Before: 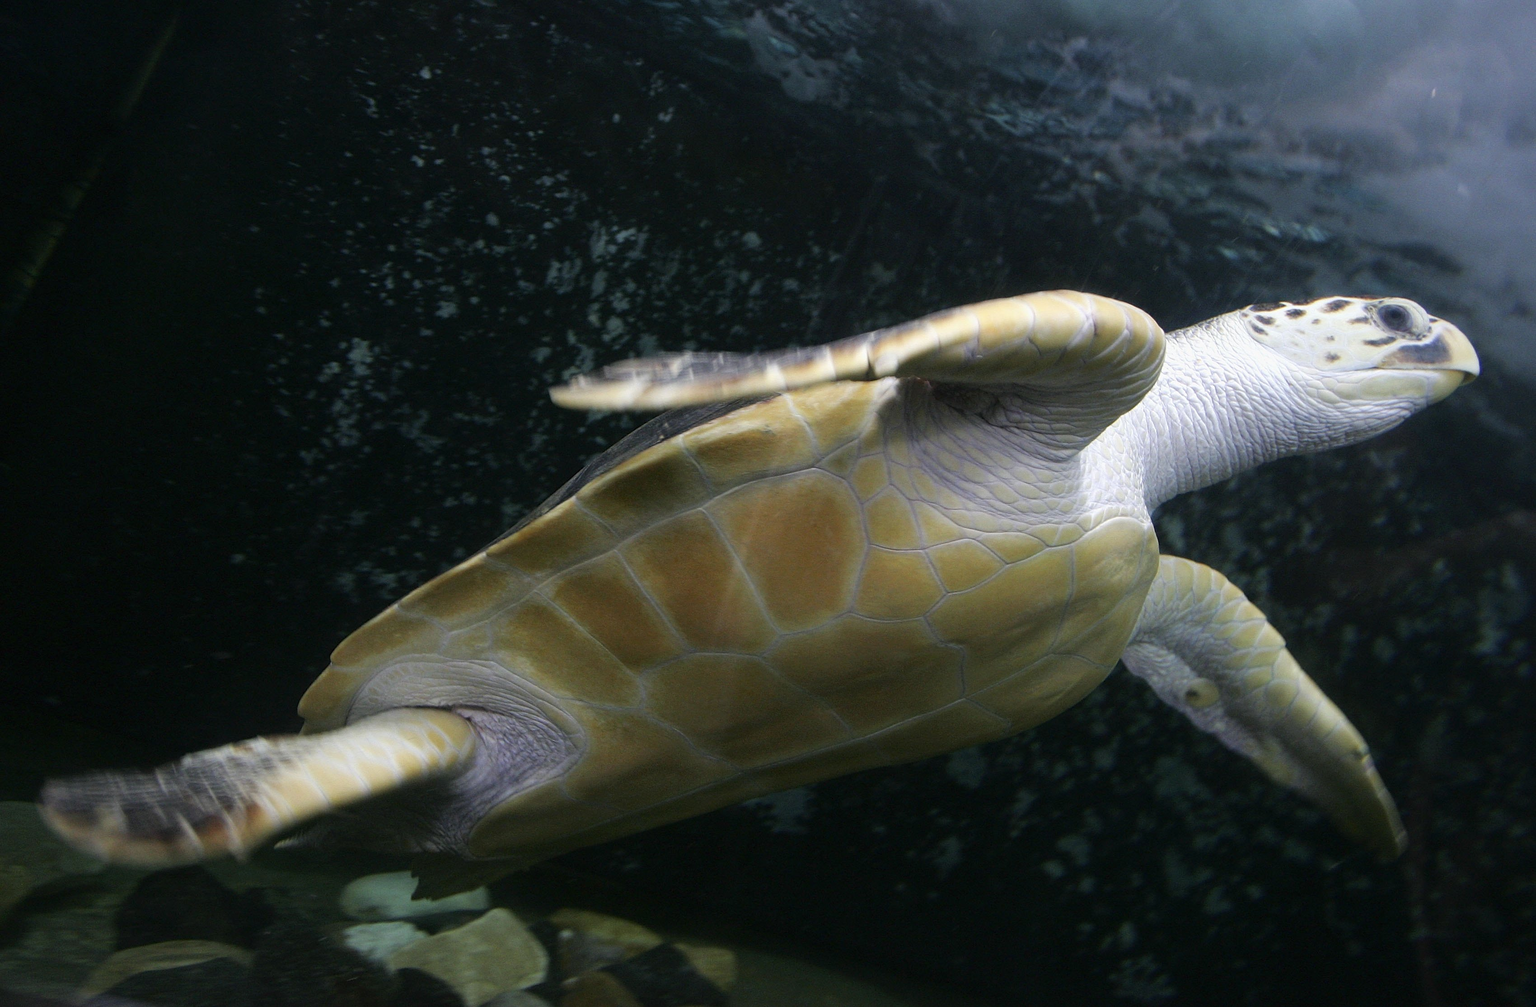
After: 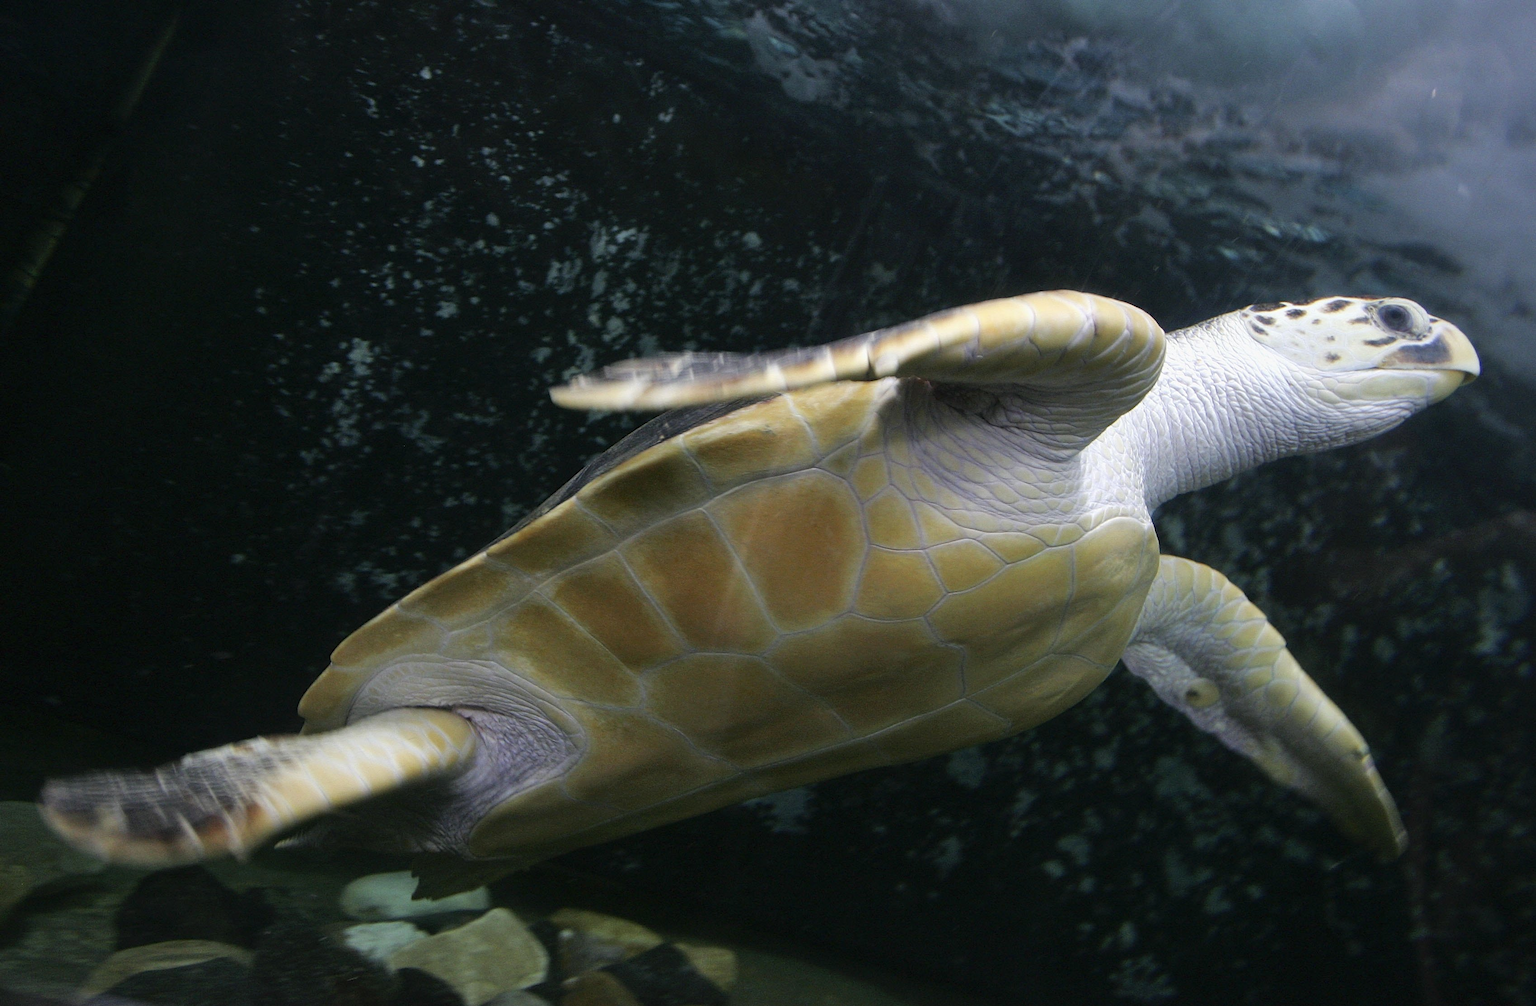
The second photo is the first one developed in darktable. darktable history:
shadows and highlights: shadows 29.32, highlights -29.64, low approximation 0.01, soften with gaussian
